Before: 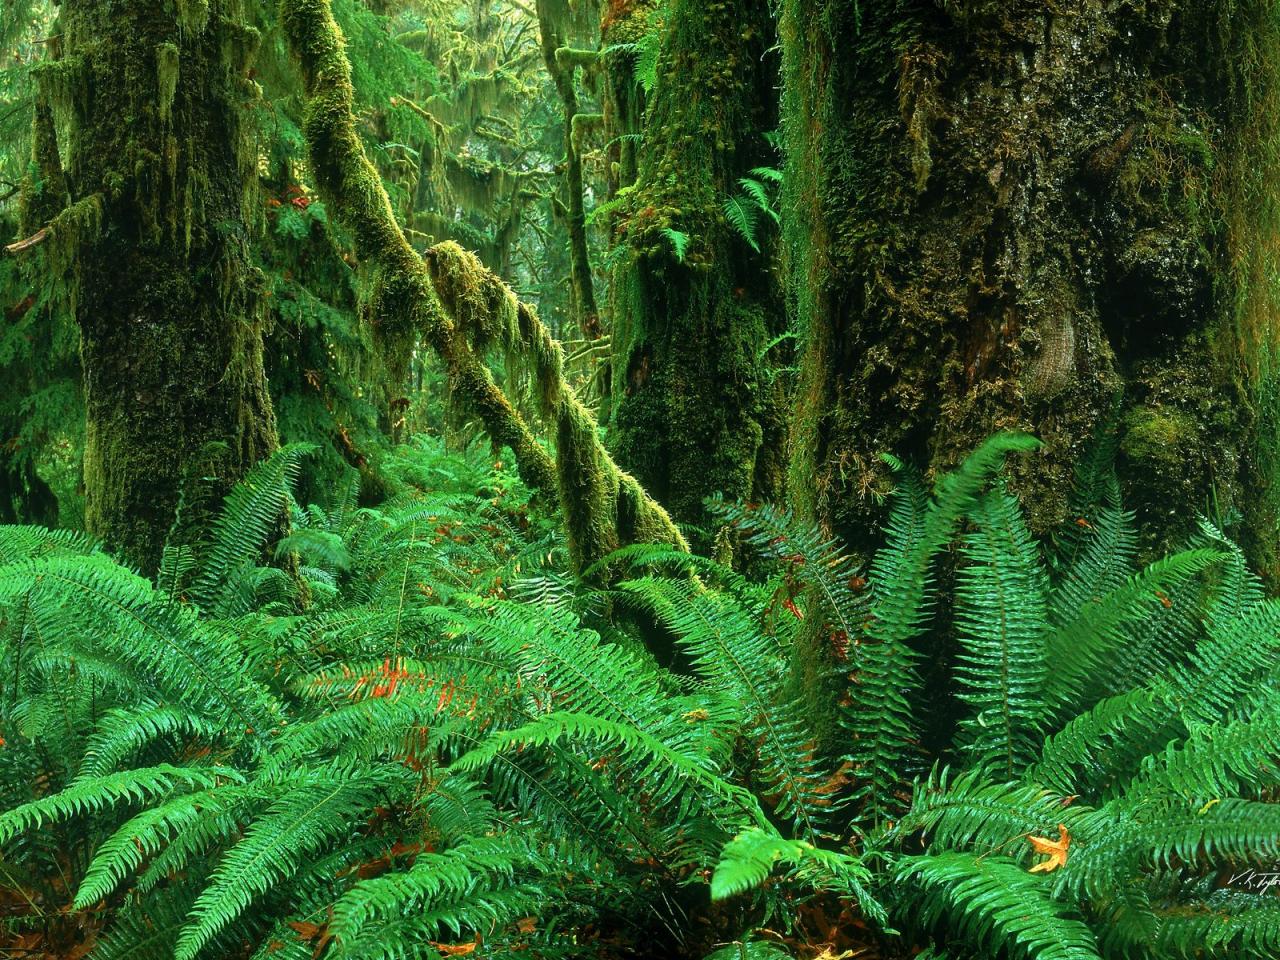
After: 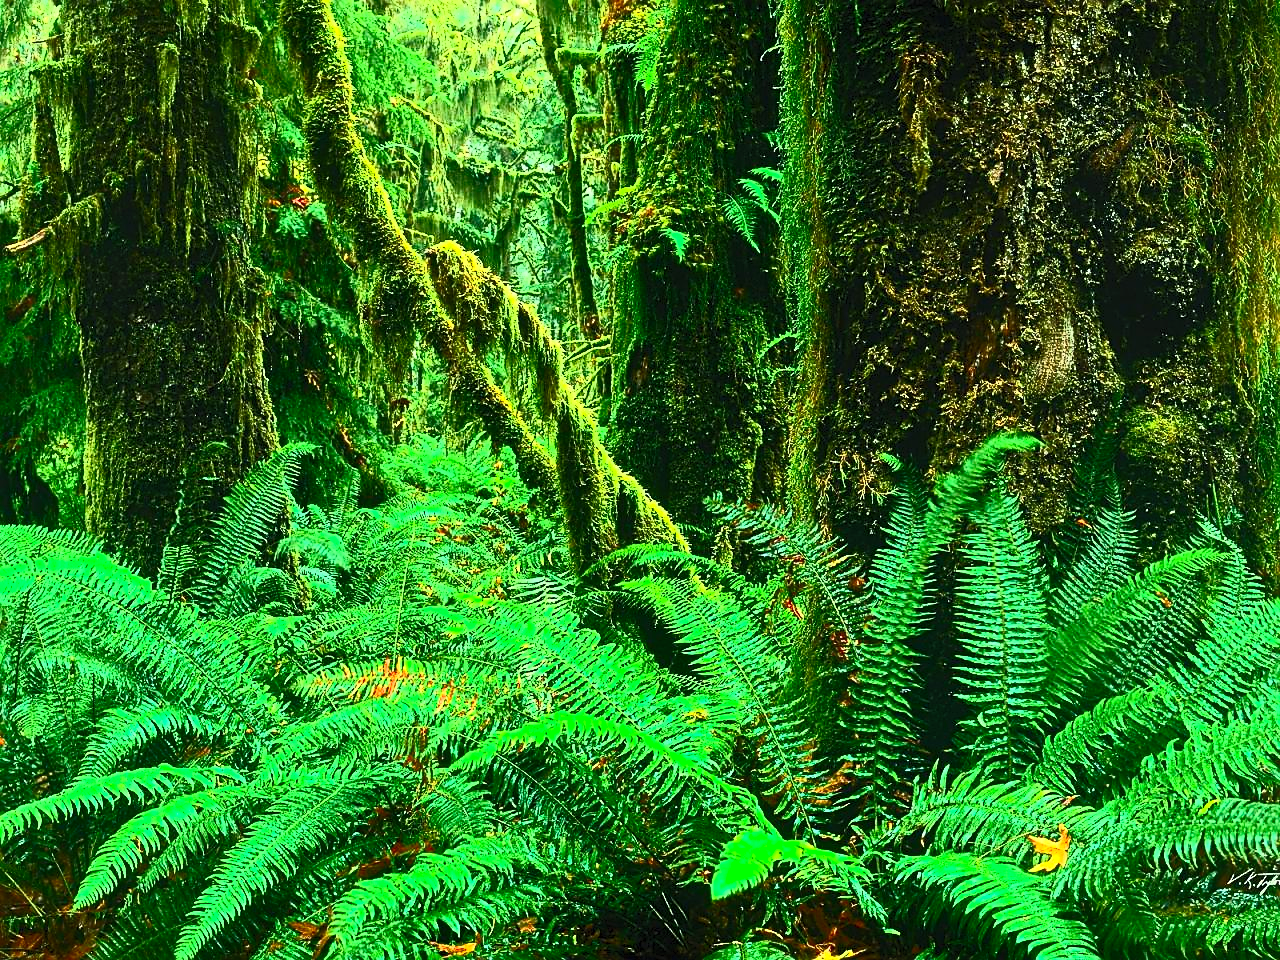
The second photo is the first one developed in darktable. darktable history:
contrast brightness saturation: contrast 0.823, brightness 0.585, saturation 0.575
sharpen: on, module defaults
